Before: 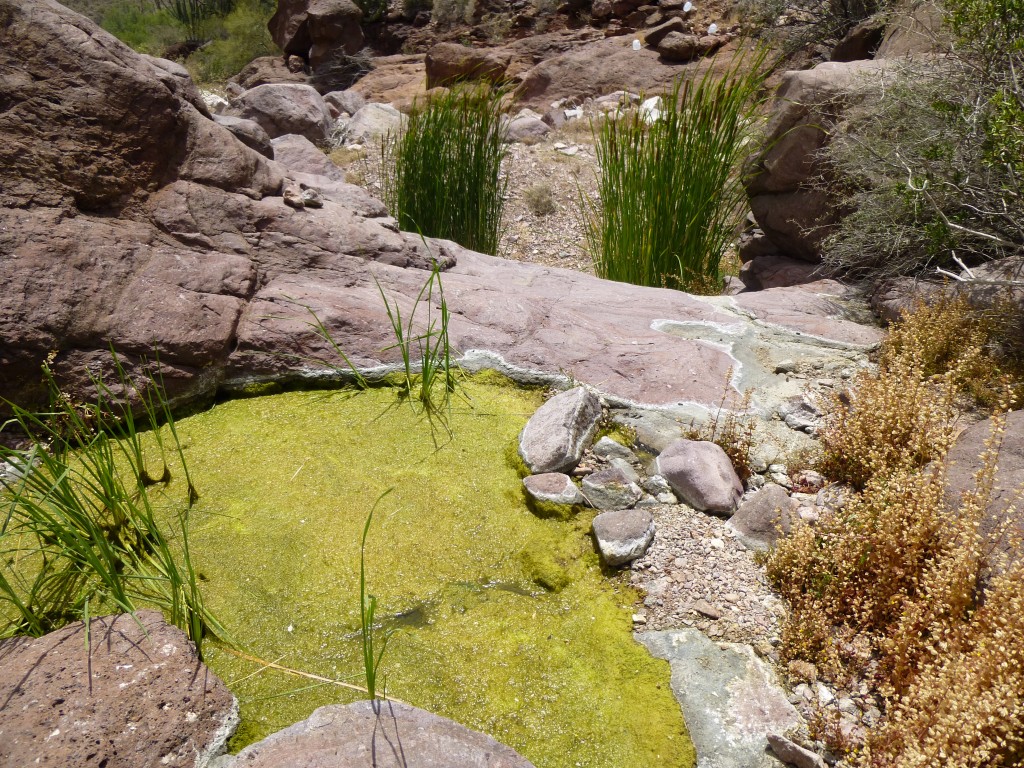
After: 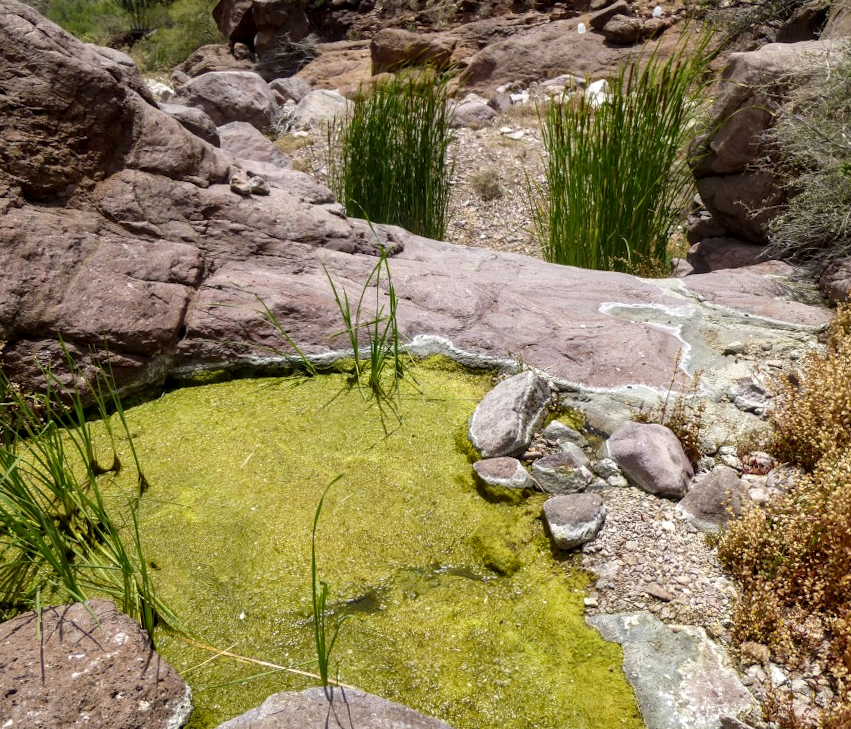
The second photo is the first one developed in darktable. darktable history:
shadows and highlights: soften with gaussian
crop and rotate: angle 0.675°, left 4.346%, top 1.206%, right 11.247%, bottom 2.367%
local contrast: detail 130%
